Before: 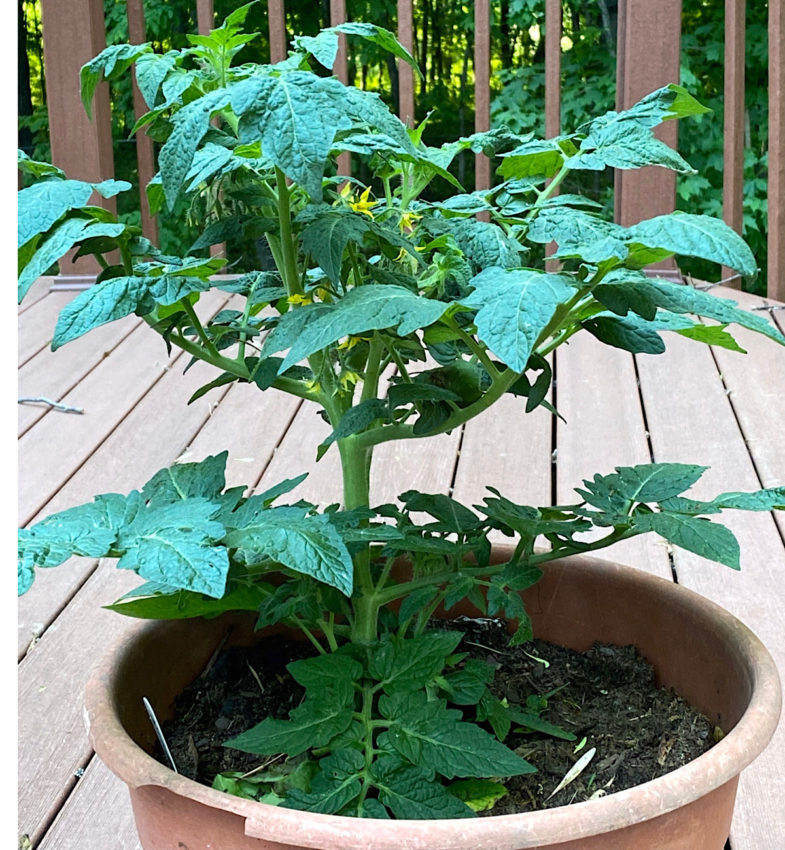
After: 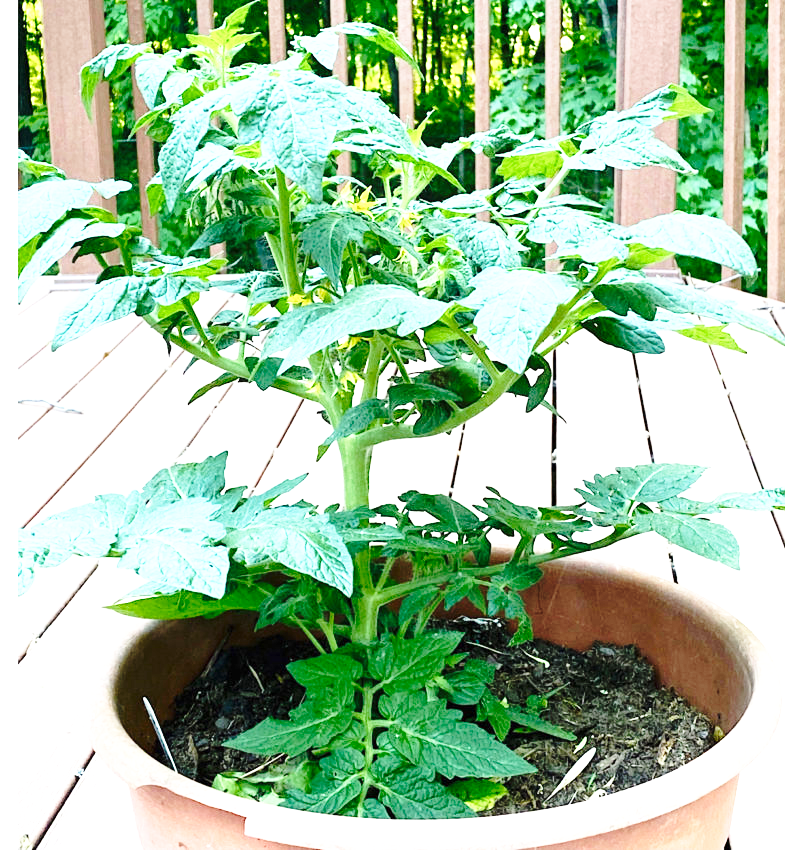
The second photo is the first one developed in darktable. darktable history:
base curve: curves: ch0 [(0, 0) (0.032, 0.037) (0.105, 0.228) (0.435, 0.76) (0.856, 0.983) (1, 1)], preserve colors none
exposure: black level correction 0, exposure 0.934 EV, compensate exposure bias true, compensate highlight preservation false
